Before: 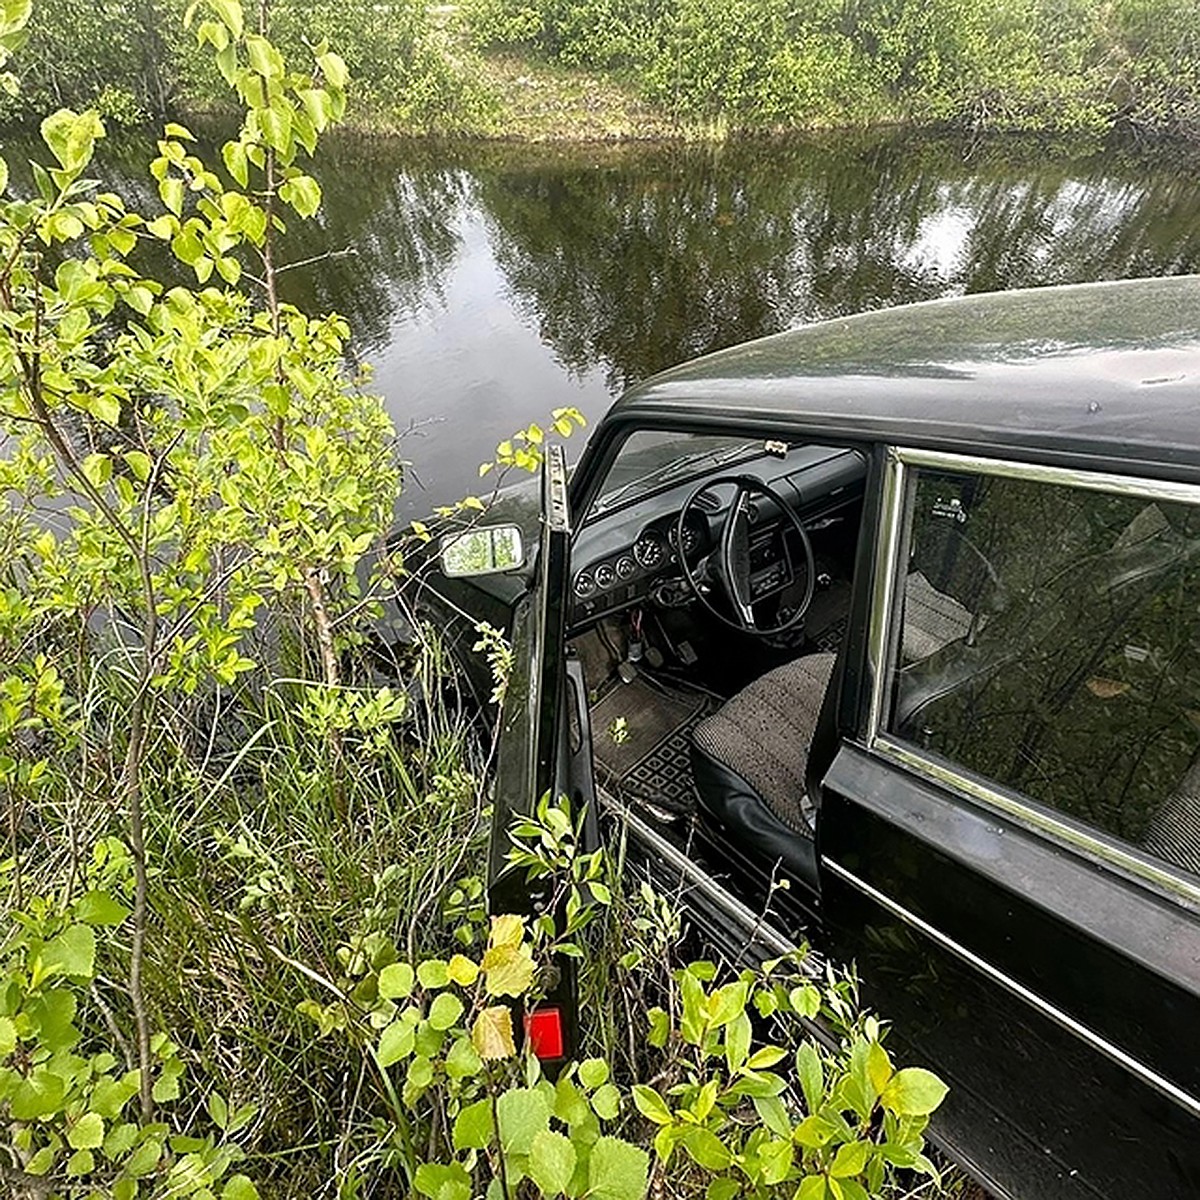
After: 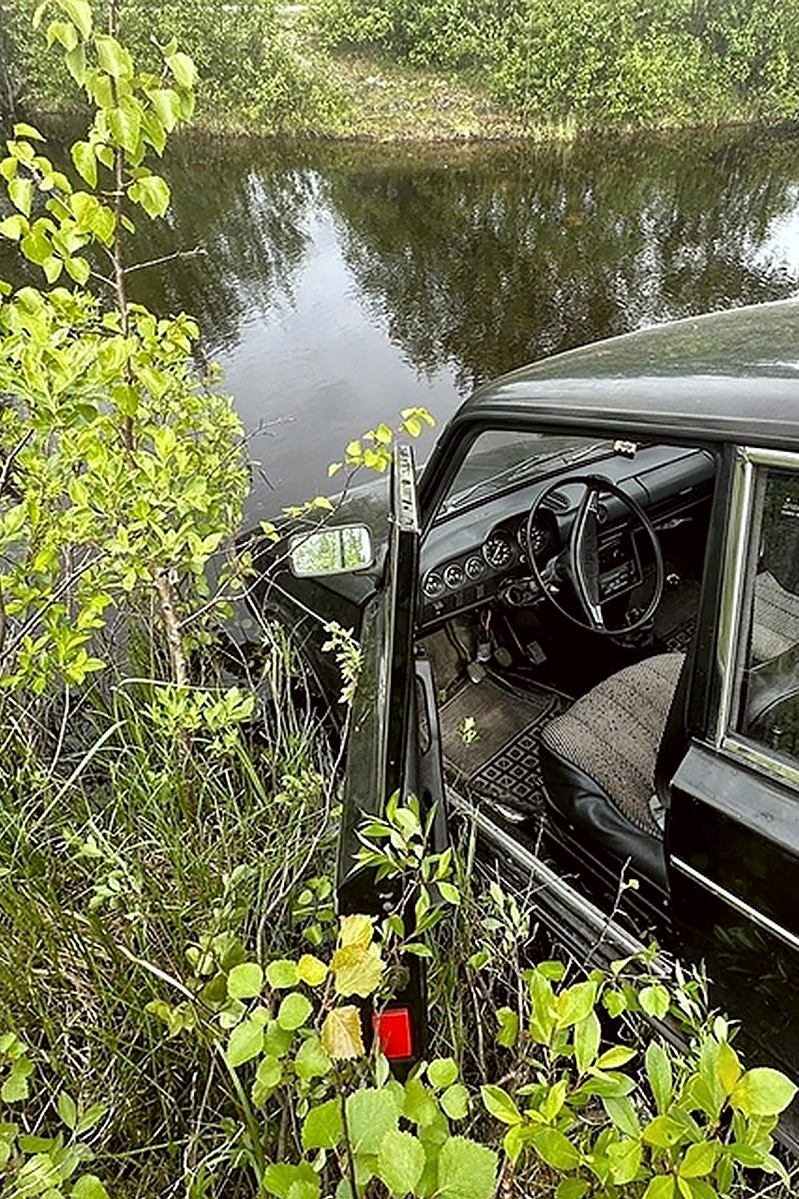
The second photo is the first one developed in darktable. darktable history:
exposure: black level correction 0.001, compensate highlight preservation false
shadows and highlights: highlights color adjustment 0%, low approximation 0.01, soften with gaussian
color correction: highlights a* -2.73, highlights b* -2.09, shadows a* 2.41, shadows b* 2.73
crop and rotate: left 12.648%, right 20.685%
